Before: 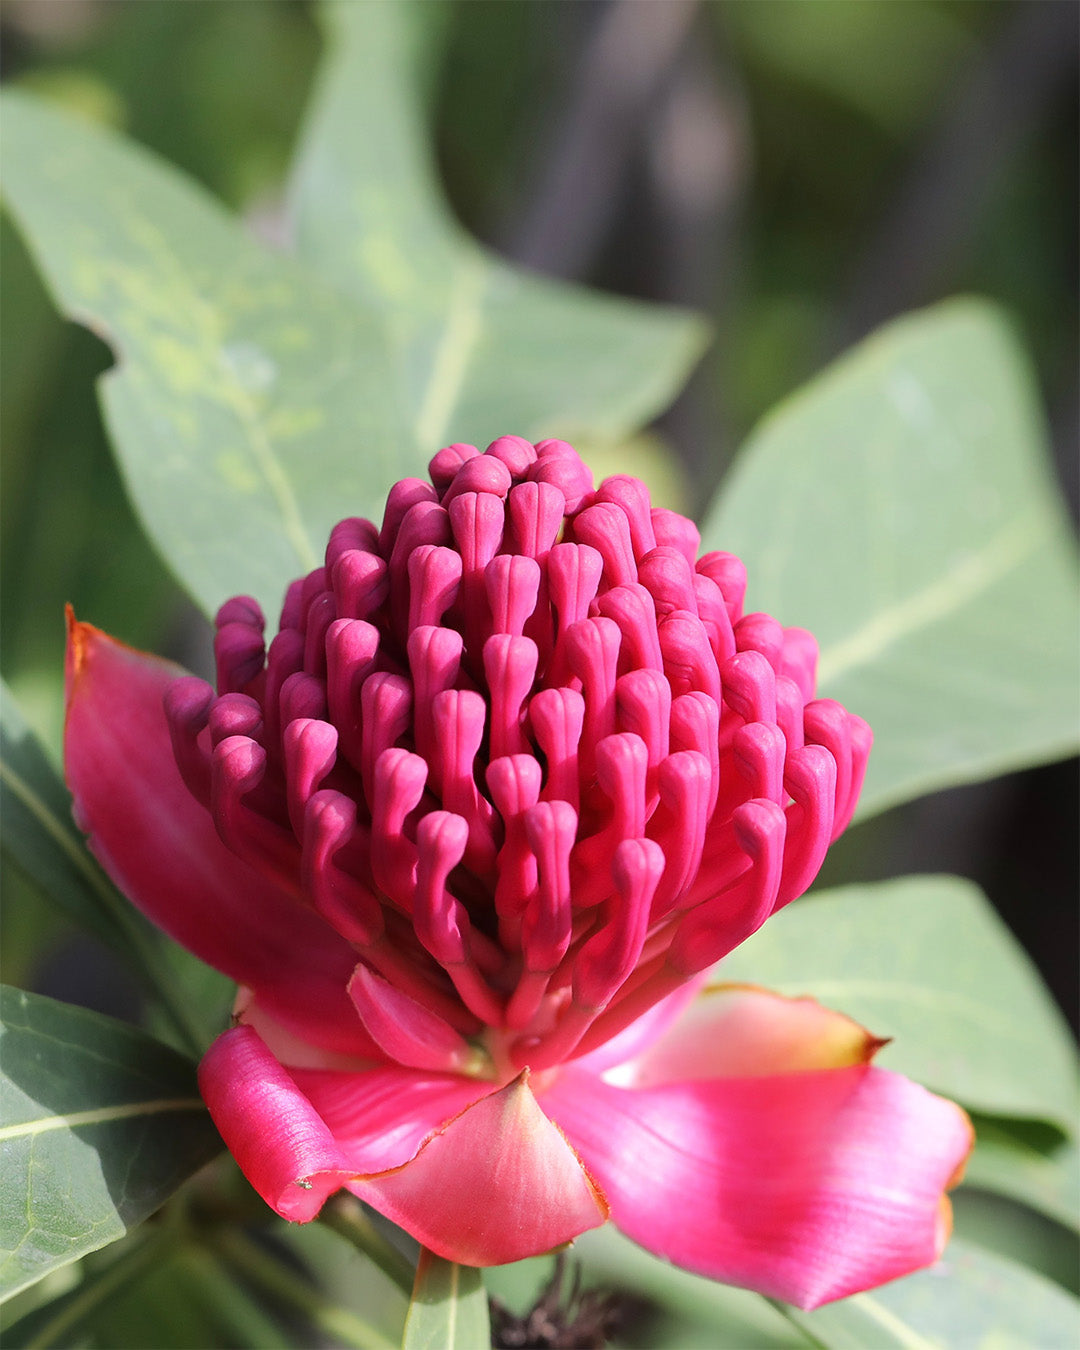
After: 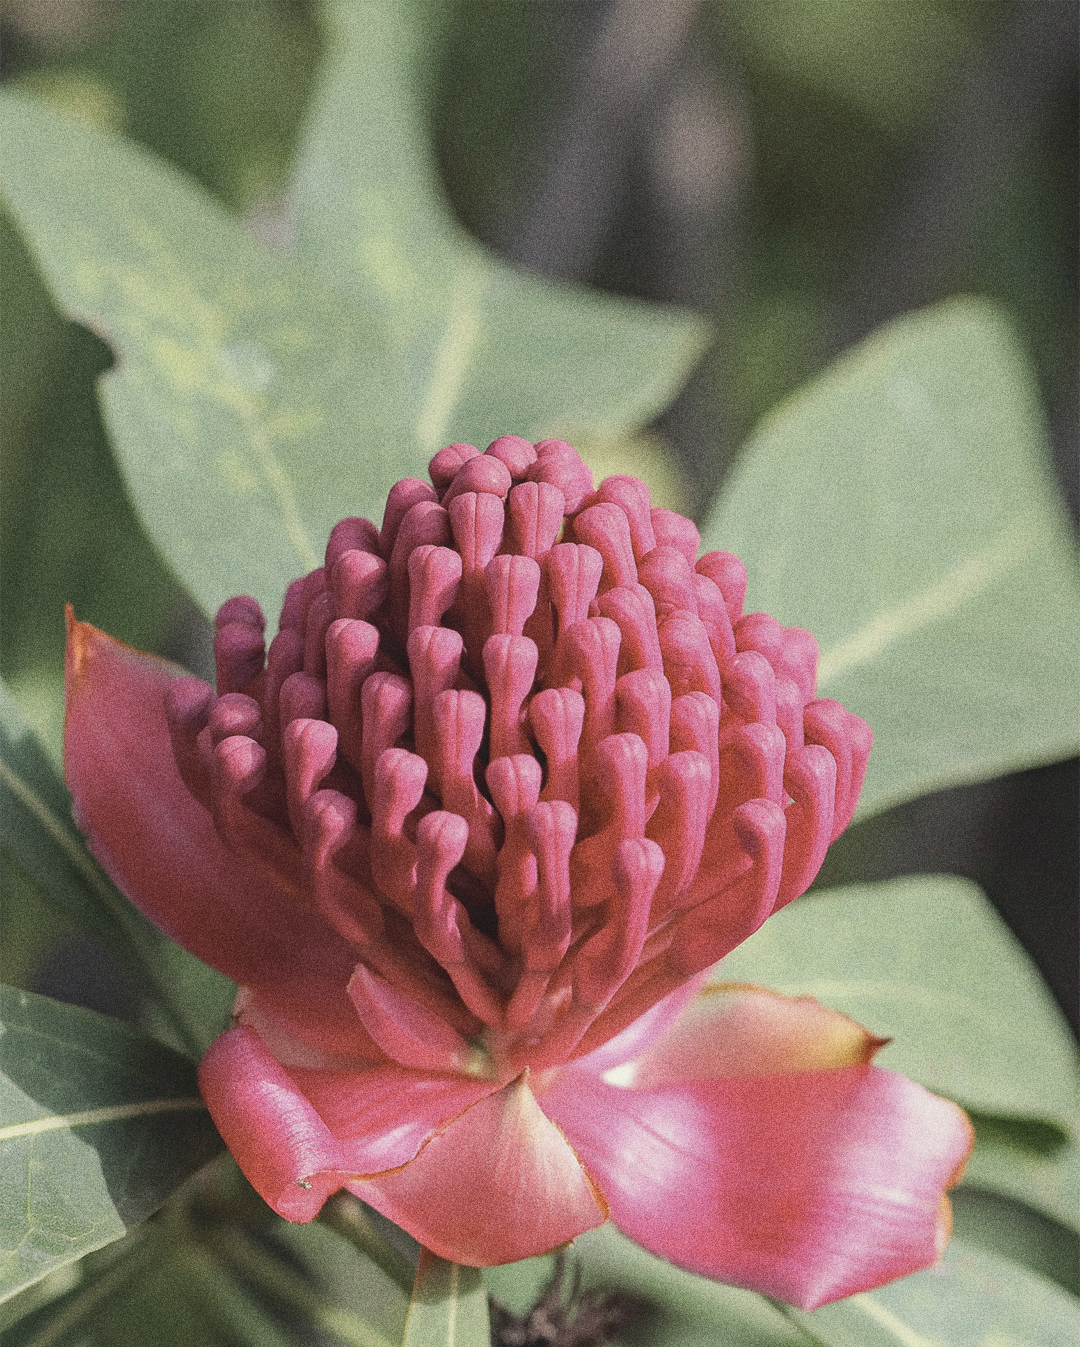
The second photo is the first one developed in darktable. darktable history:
white balance: red 1.029, blue 0.92
crop: top 0.05%, bottom 0.098%
haze removal: compatibility mode true, adaptive false
local contrast: on, module defaults
contrast brightness saturation: contrast -0.26, saturation -0.43
grain: strength 49.07%
